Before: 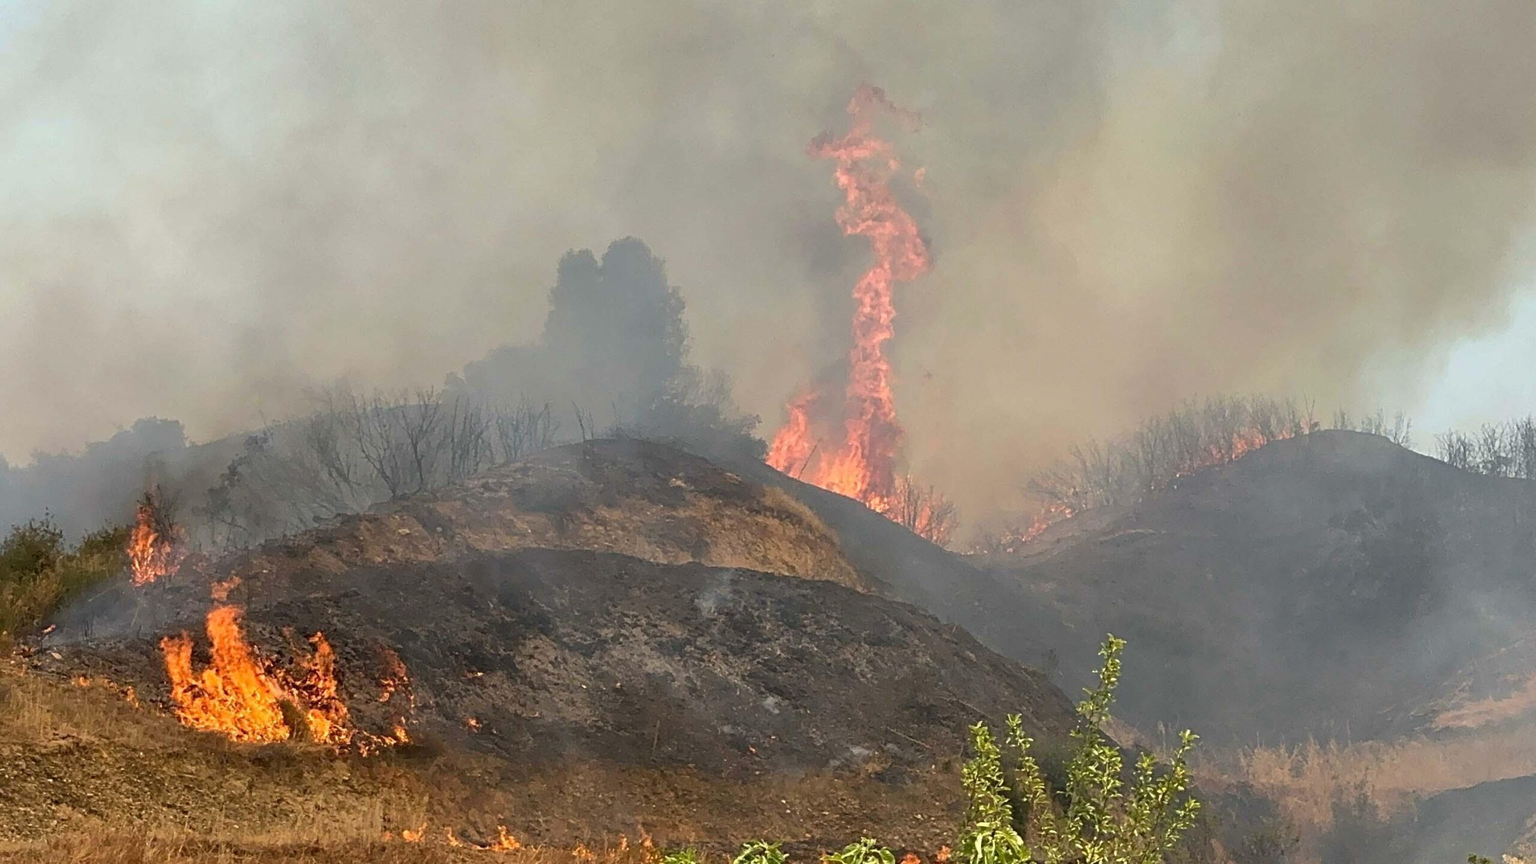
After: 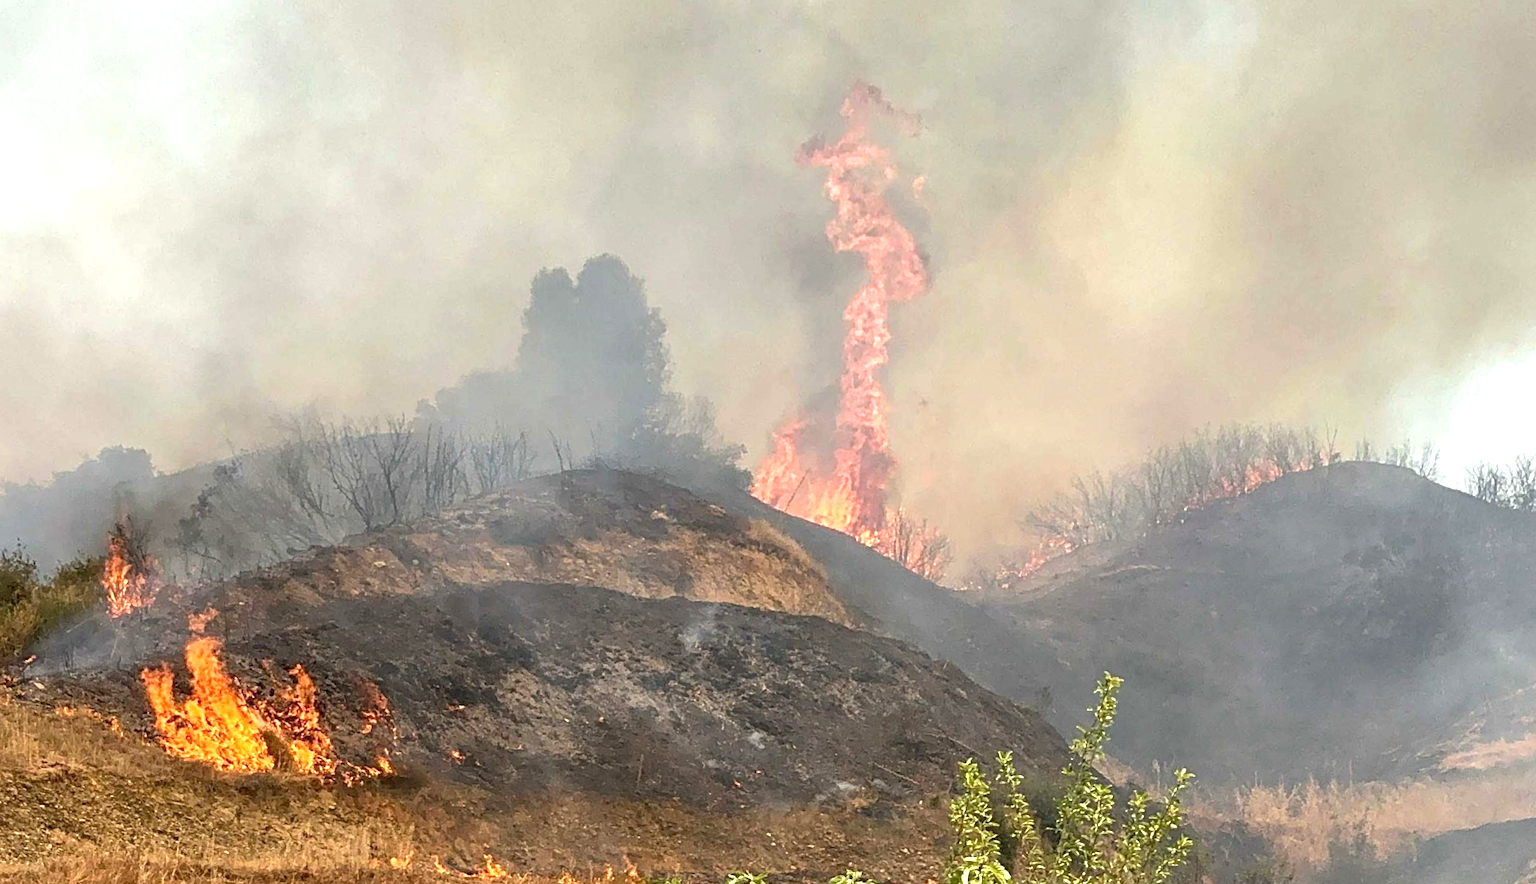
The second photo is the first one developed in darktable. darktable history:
rotate and perspective: rotation 0.074°, lens shift (vertical) 0.096, lens shift (horizontal) -0.041, crop left 0.043, crop right 0.952, crop top 0.024, crop bottom 0.979
local contrast: on, module defaults
exposure: black level correction 0, exposure 0.7 EV, compensate exposure bias true, compensate highlight preservation false
